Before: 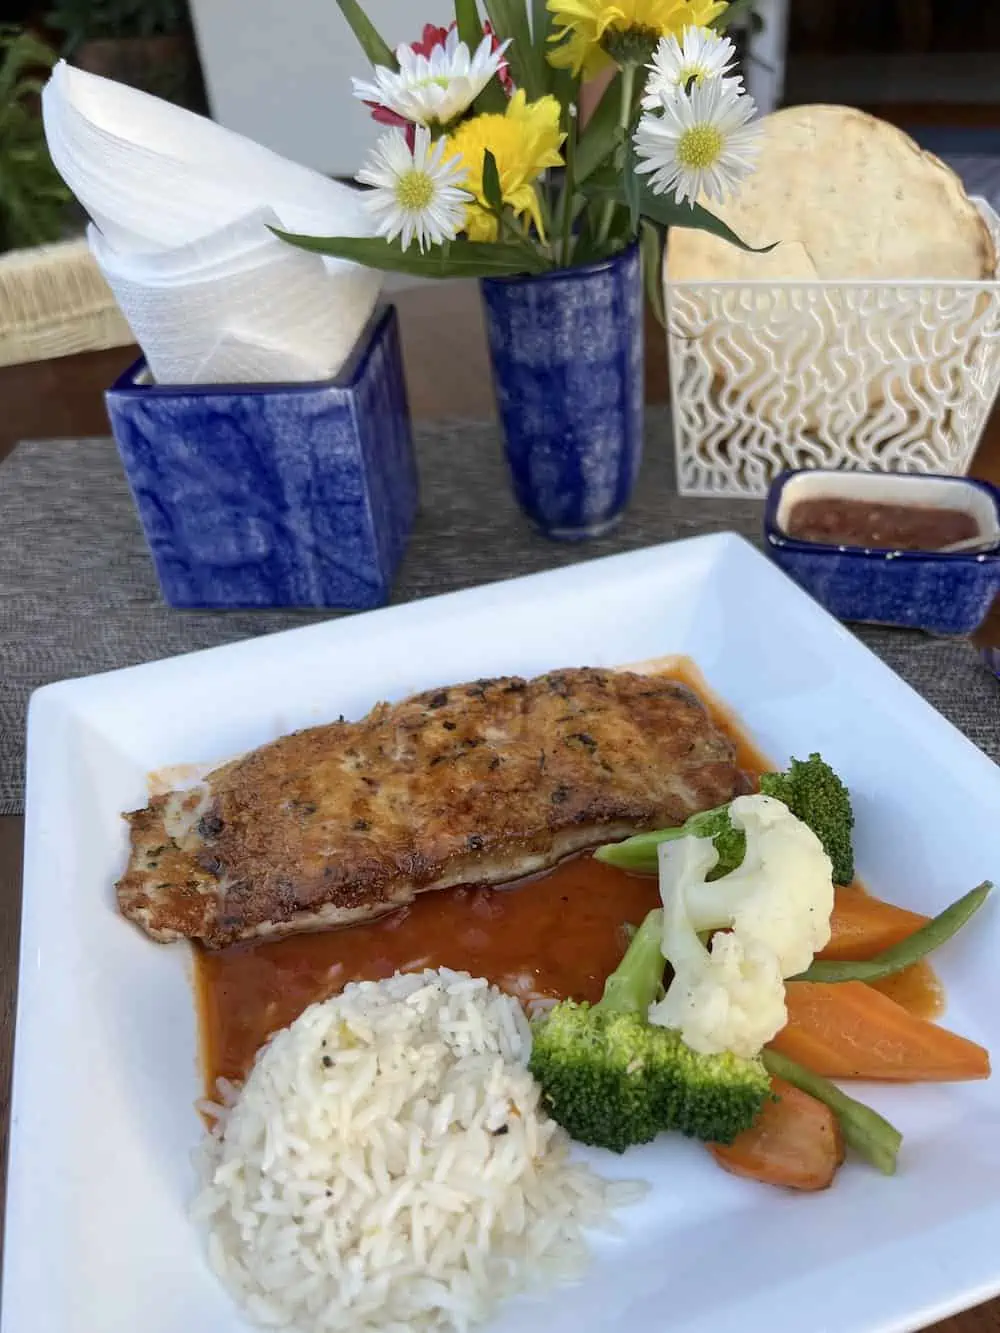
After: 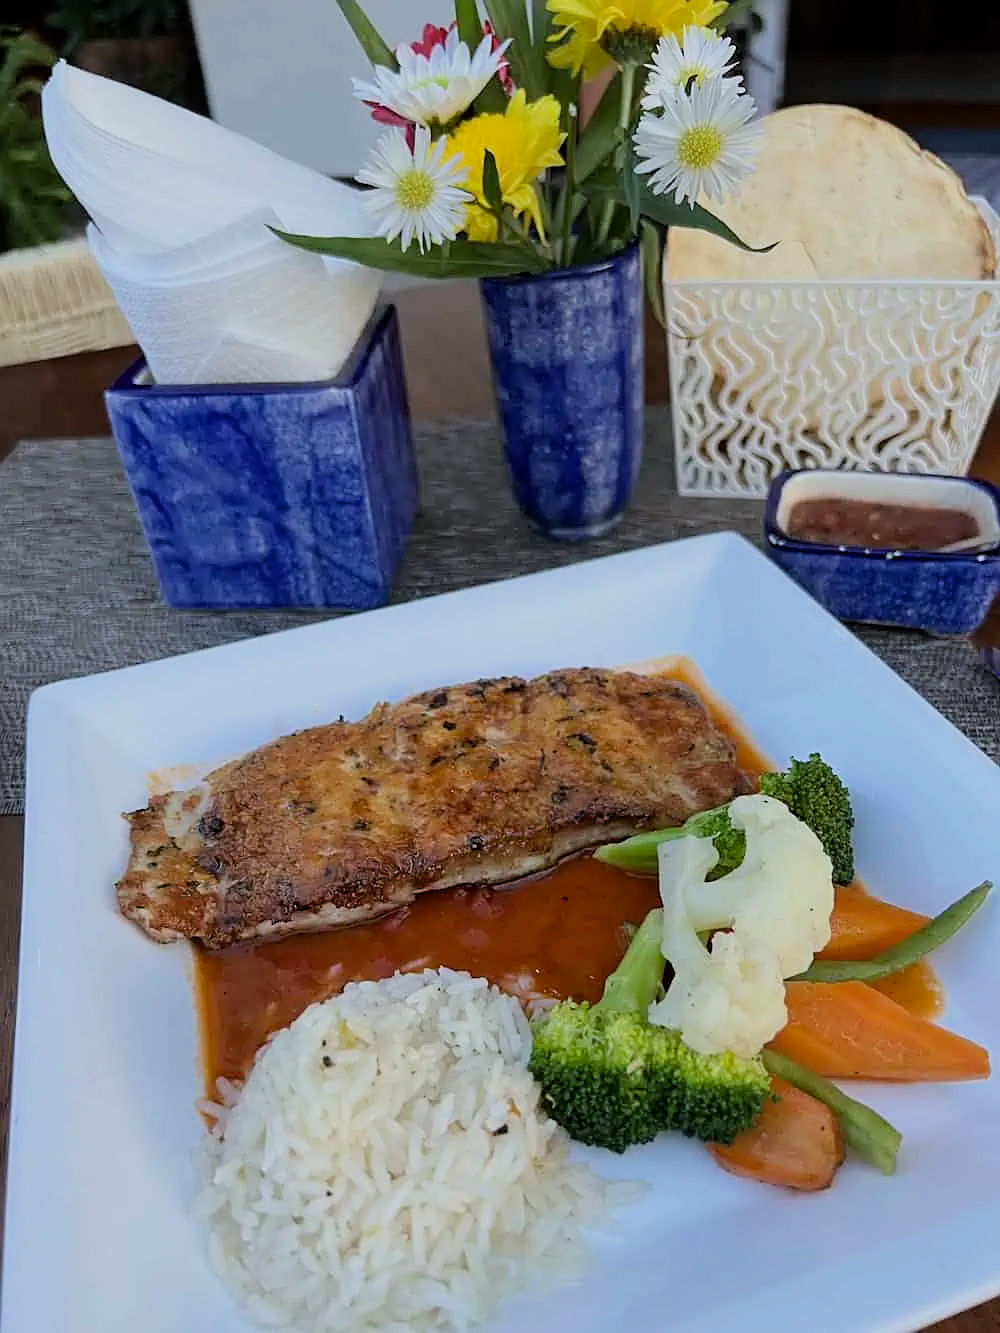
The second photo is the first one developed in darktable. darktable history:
white balance: red 0.967, blue 1.049
filmic rgb: black relative exposure -8.42 EV, white relative exposure 4.68 EV, hardness 3.82, color science v6 (2022)
sharpen: on, module defaults
